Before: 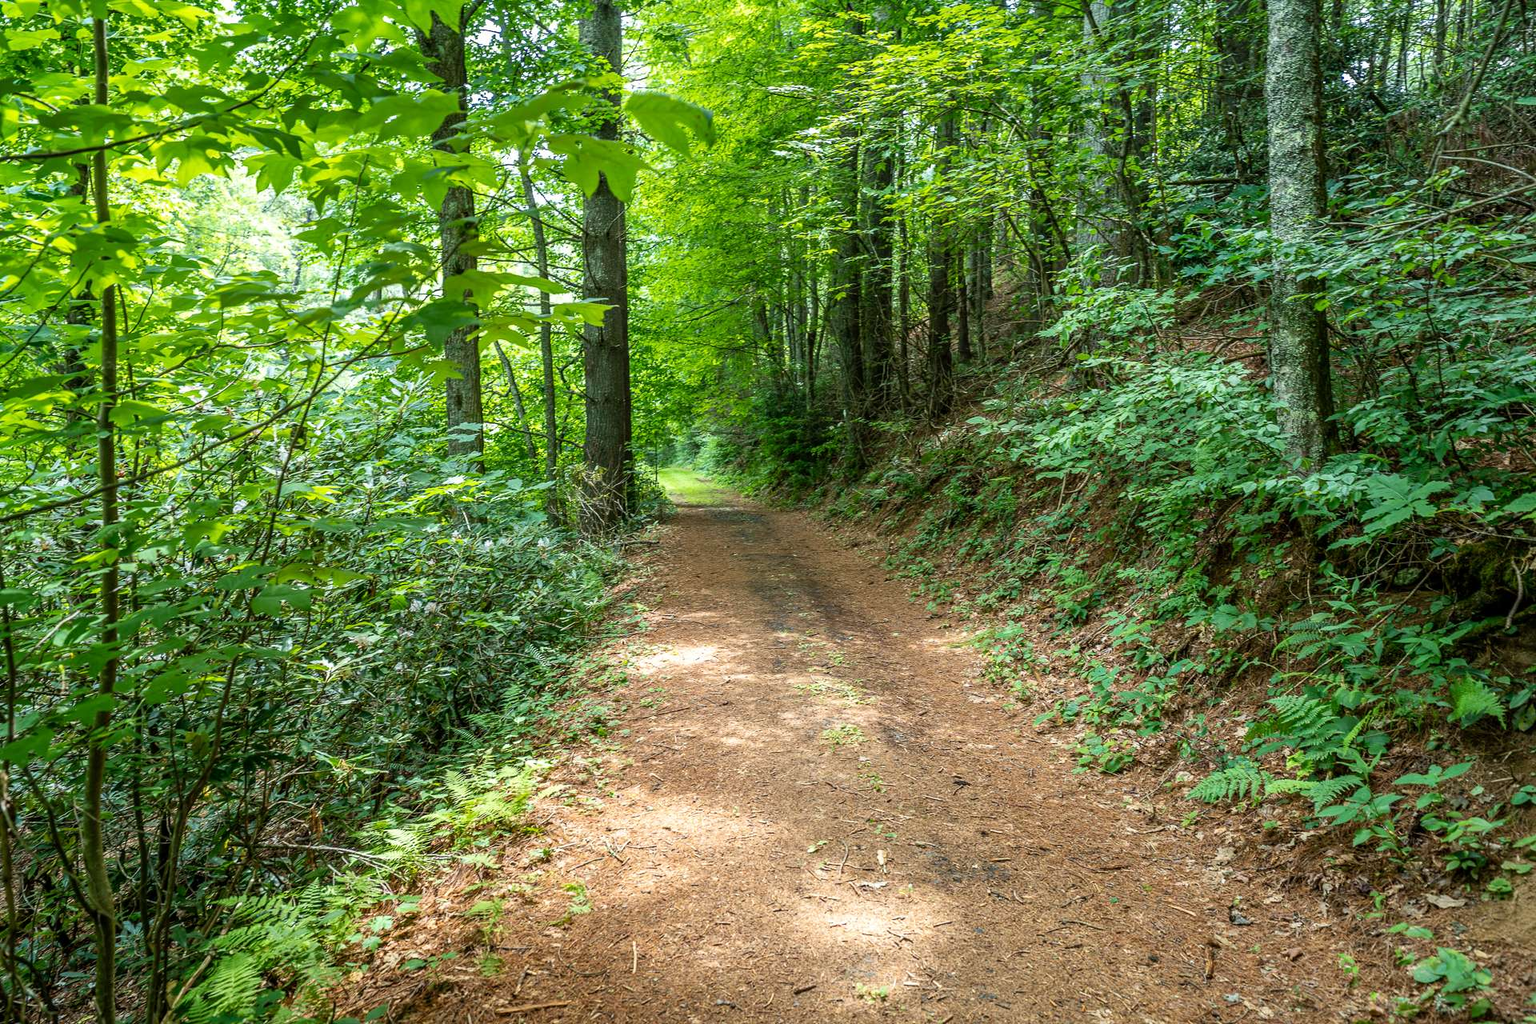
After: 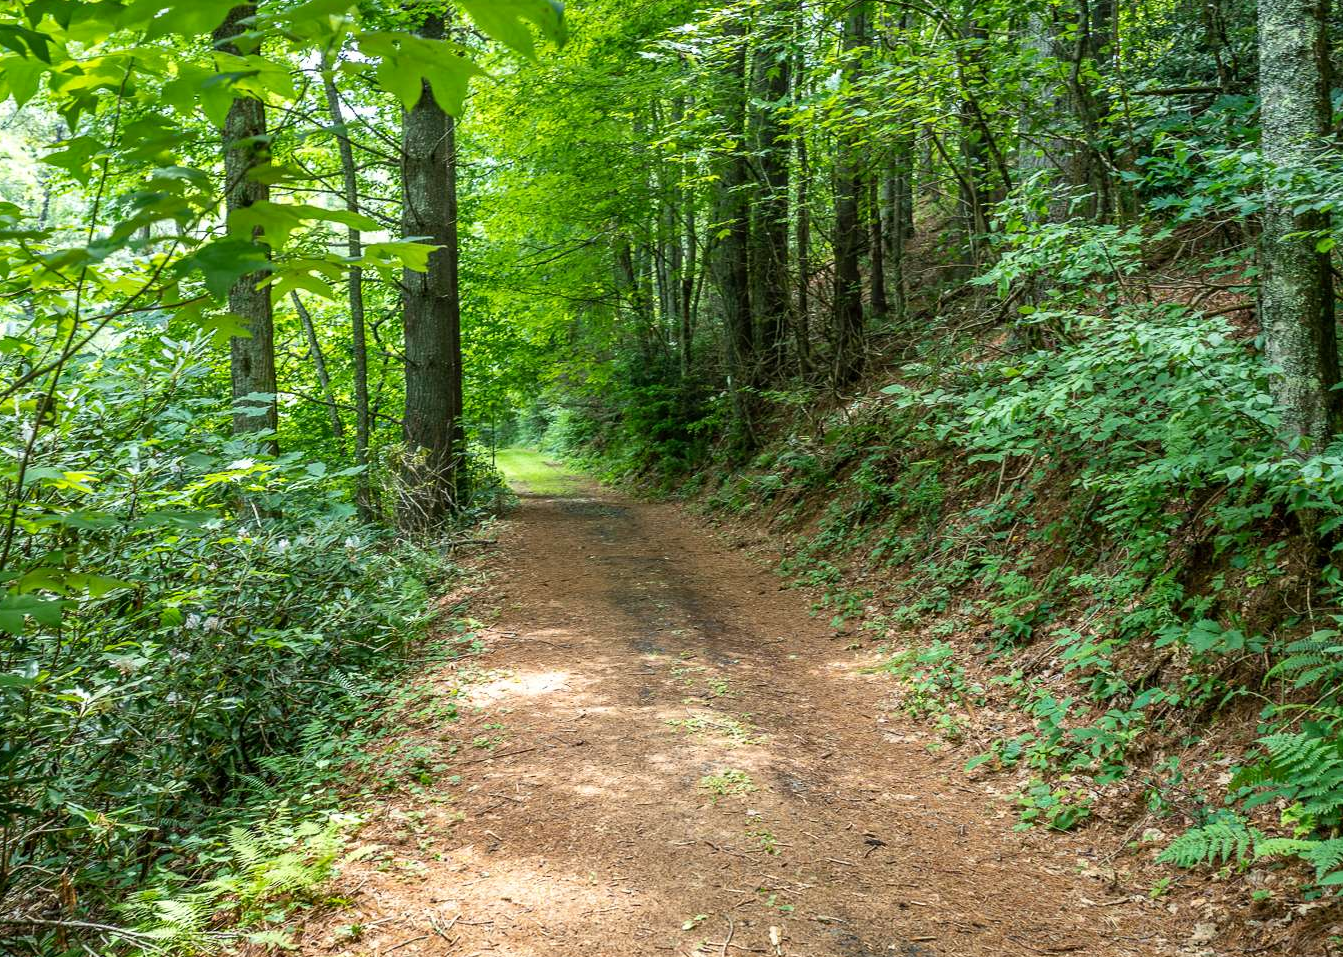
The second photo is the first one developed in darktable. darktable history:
shadows and highlights: radius 125.46, shadows 30.51, highlights -30.51, low approximation 0.01, soften with gaussian
crop and rotate: left 17.046%, top 10.659%, right 12.989%, bottom 14.553%
